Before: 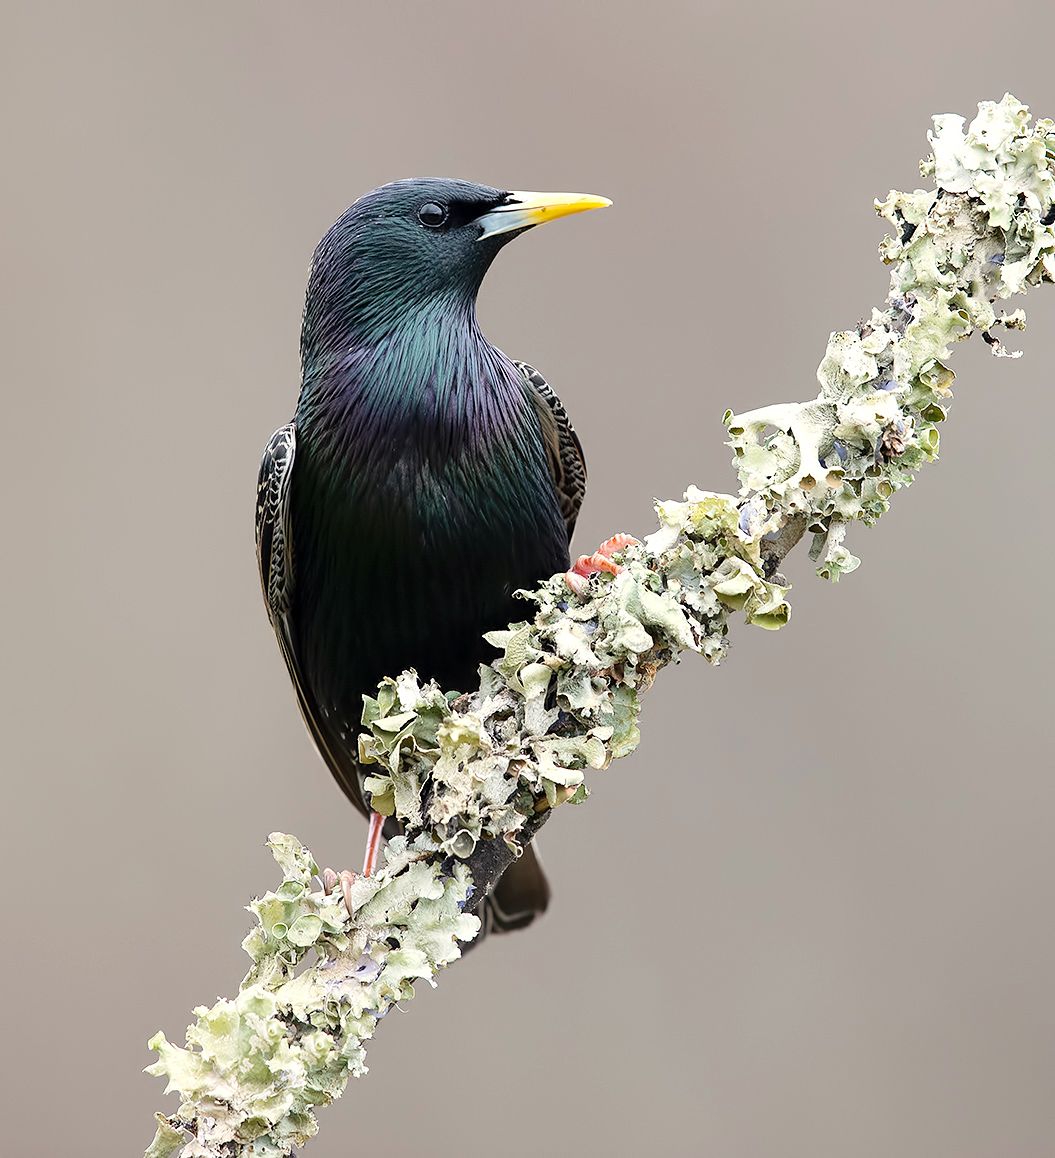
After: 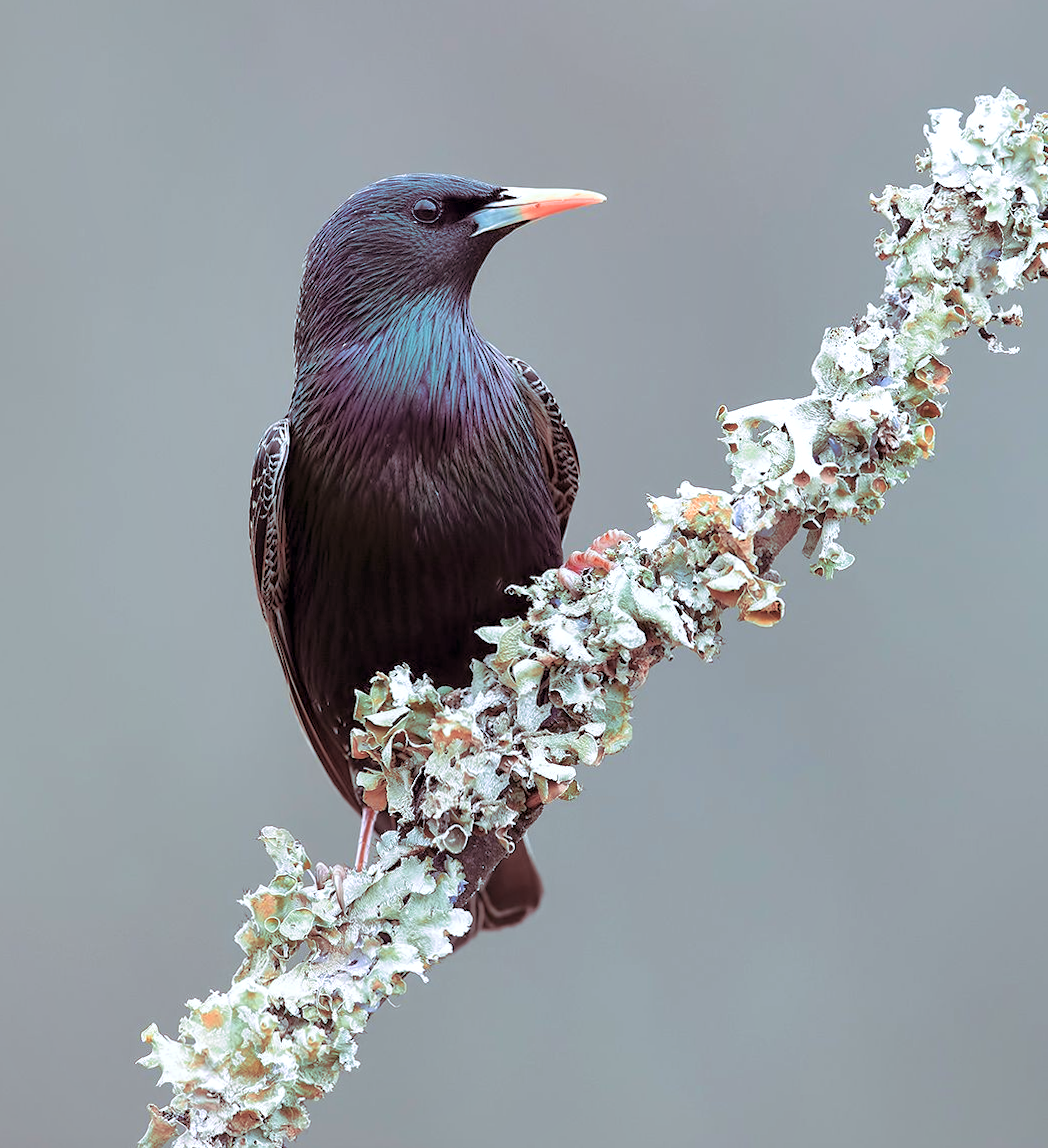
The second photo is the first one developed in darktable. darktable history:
local contrast: highlights 100%, shadows 100%, detail 120%, midtone range 0.2
rotate and perspective: rotation 0.192°, lens shift (horizontal) -0.015, crop left 0.005, crop right 0.996, crop top 0.006, crop bottom 0.99
split-toning: highlights › hue 298.8°, highlights › saturation 0.73, compress 41.76%
color zones: curves: ch2 [(0, 0.5) (0.084, 0.497) (0.323, 0.335) (0.4, 0.497) (1, 0.5)], process mode strong
levels: levels [0, 0.478, 1]
color calibration: illuminant Planckian (black body), x 0.375, y 0.373, temperature 4117 K
shadows and highlights: on, module defaults
